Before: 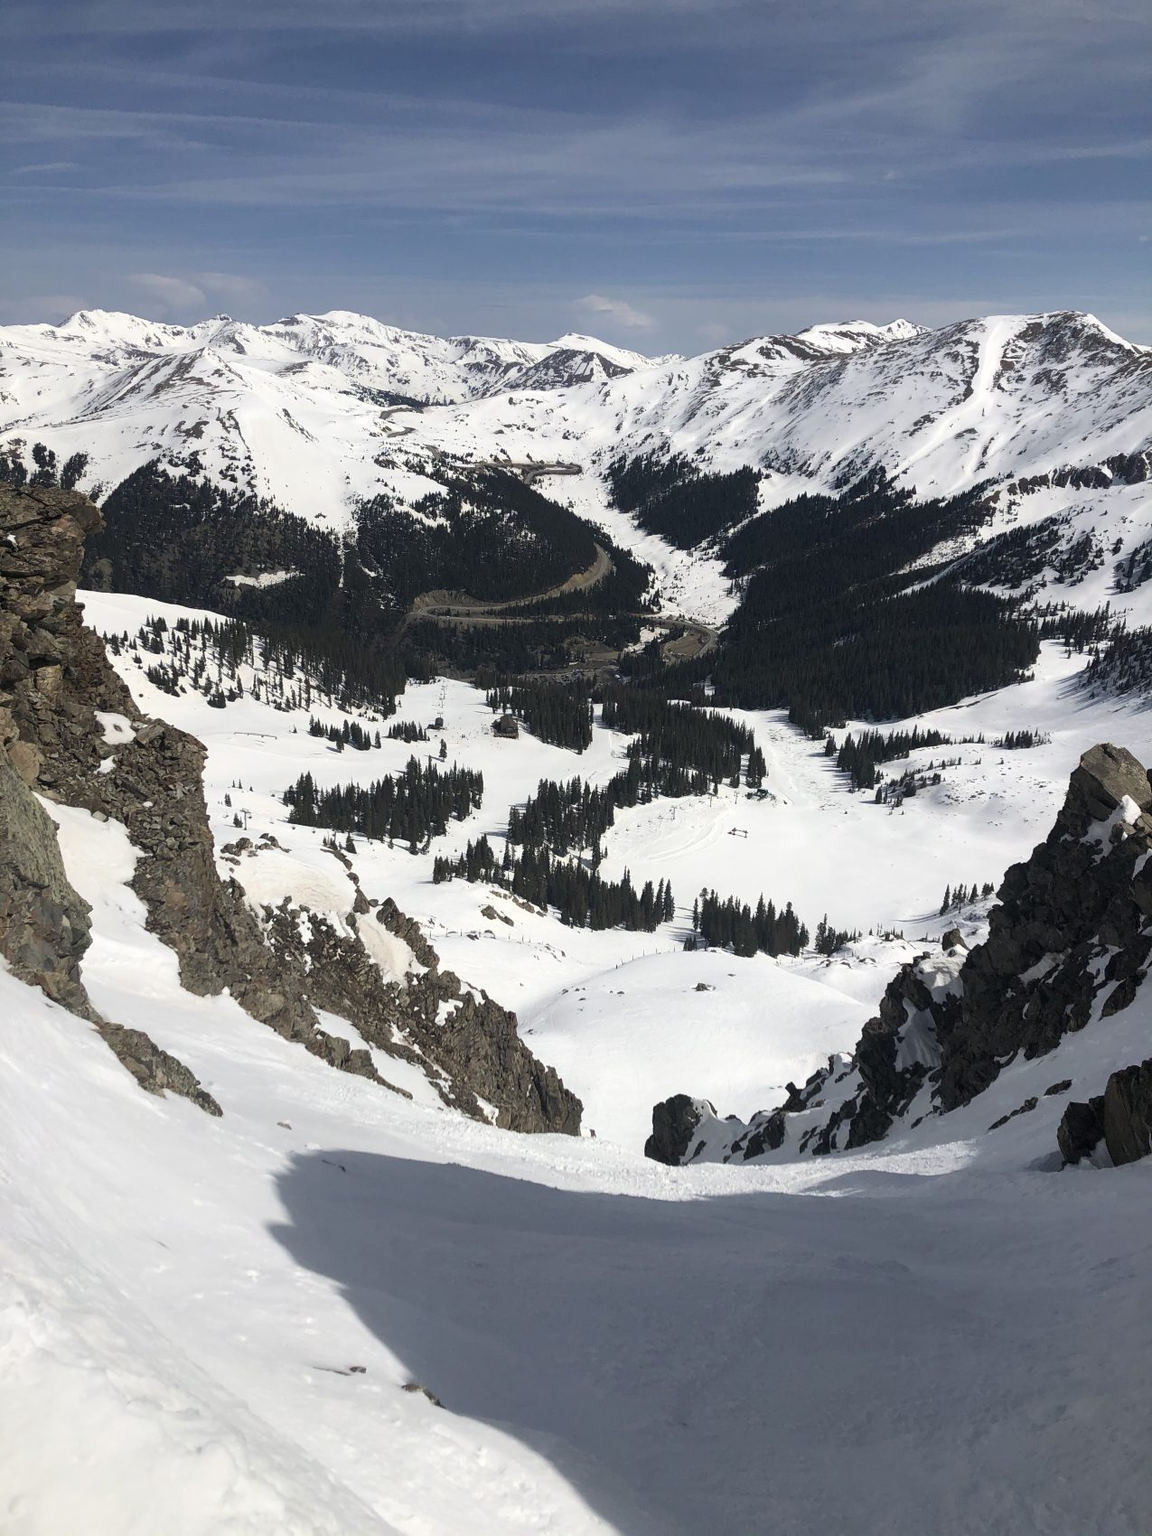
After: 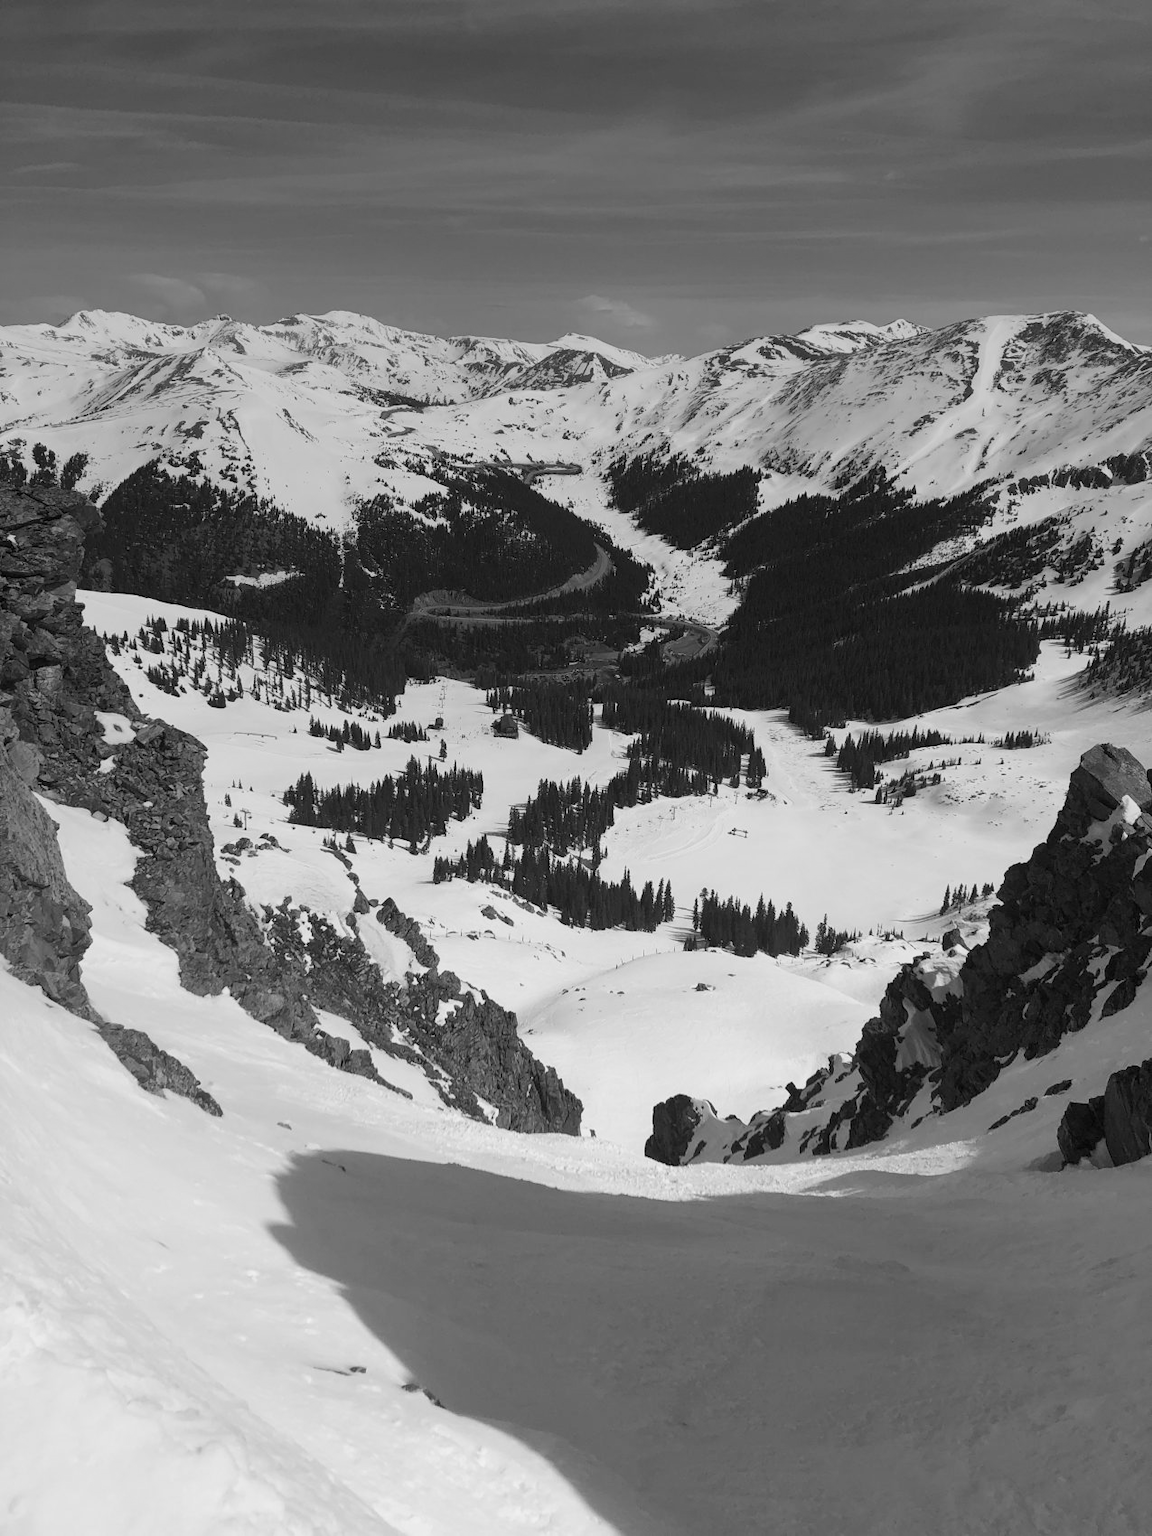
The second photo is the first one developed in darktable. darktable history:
graduated density: hue 238.83°, saturation 50%
color balance: input saturation 134.34%, contrast -10.04%, contrast fulcrum 19.67%, output saturation 133.51%
contrast brightness saturation: contrast 0.1, brightness 0.02, saturation 0.02
color contrast: green-magenta contrast 0, blue-yellow contrast 0
